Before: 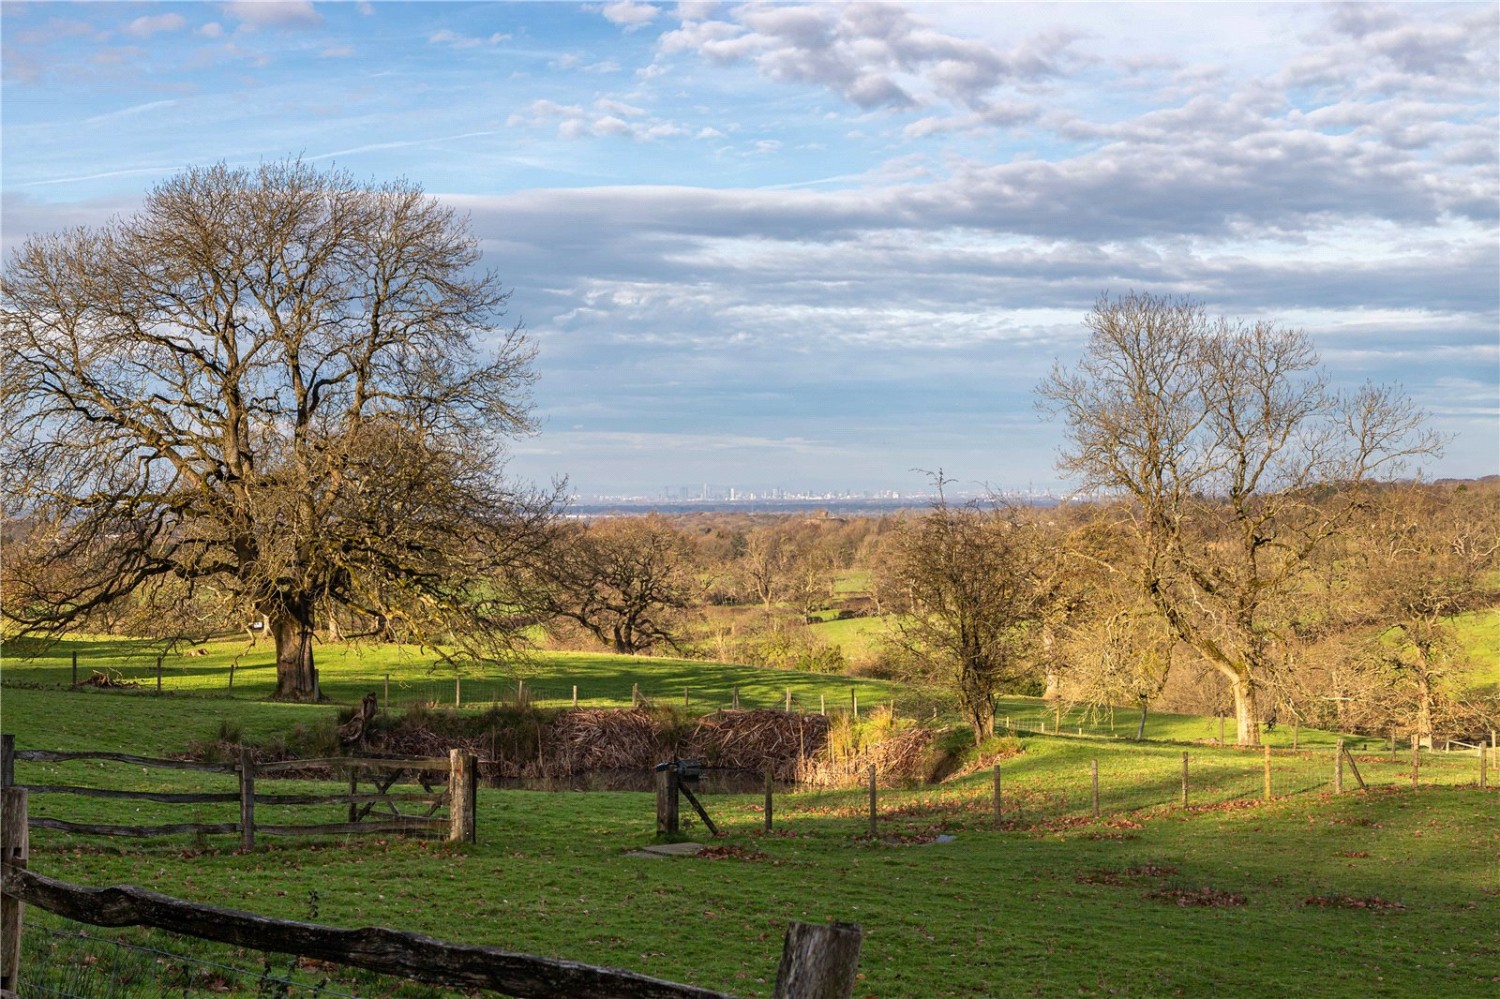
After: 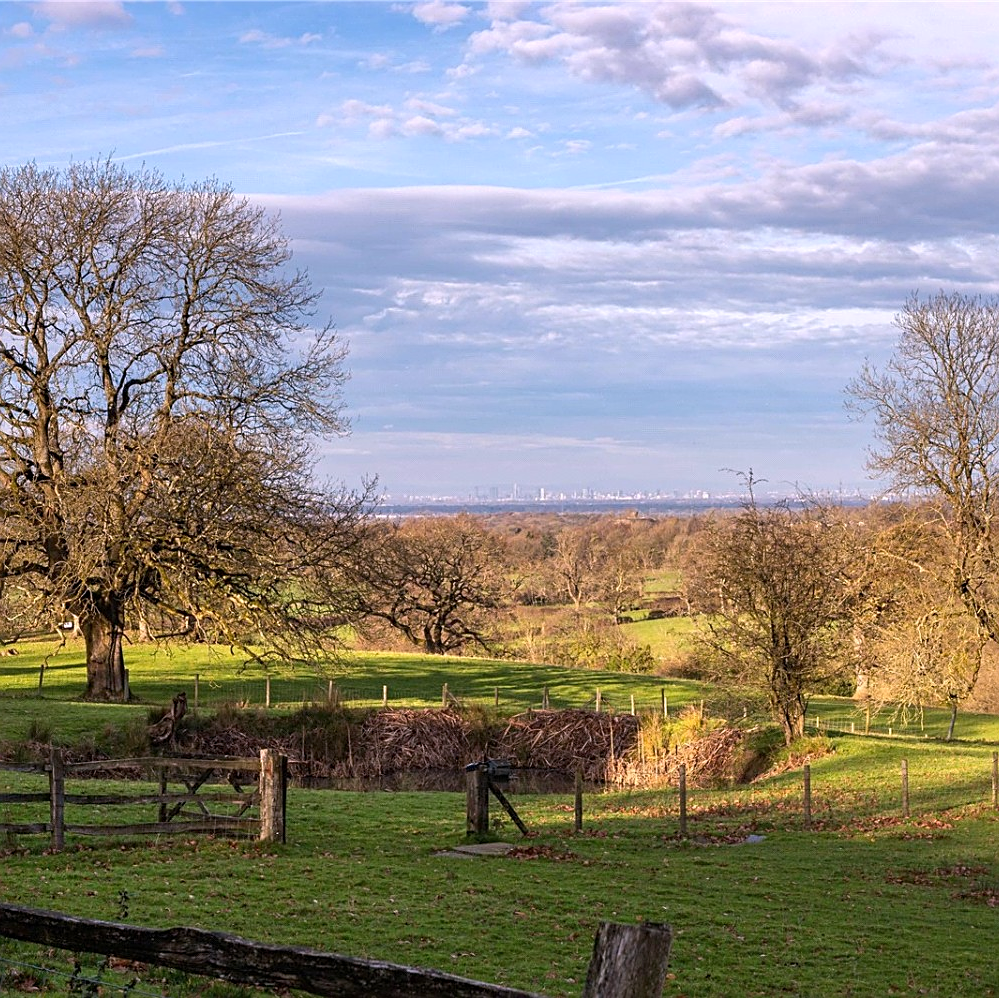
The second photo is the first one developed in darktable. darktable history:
sharpen: on, module defaults
crop and rotate: left 12.673%, right 20.66%
white balance: red 1.05, blue 1.072
